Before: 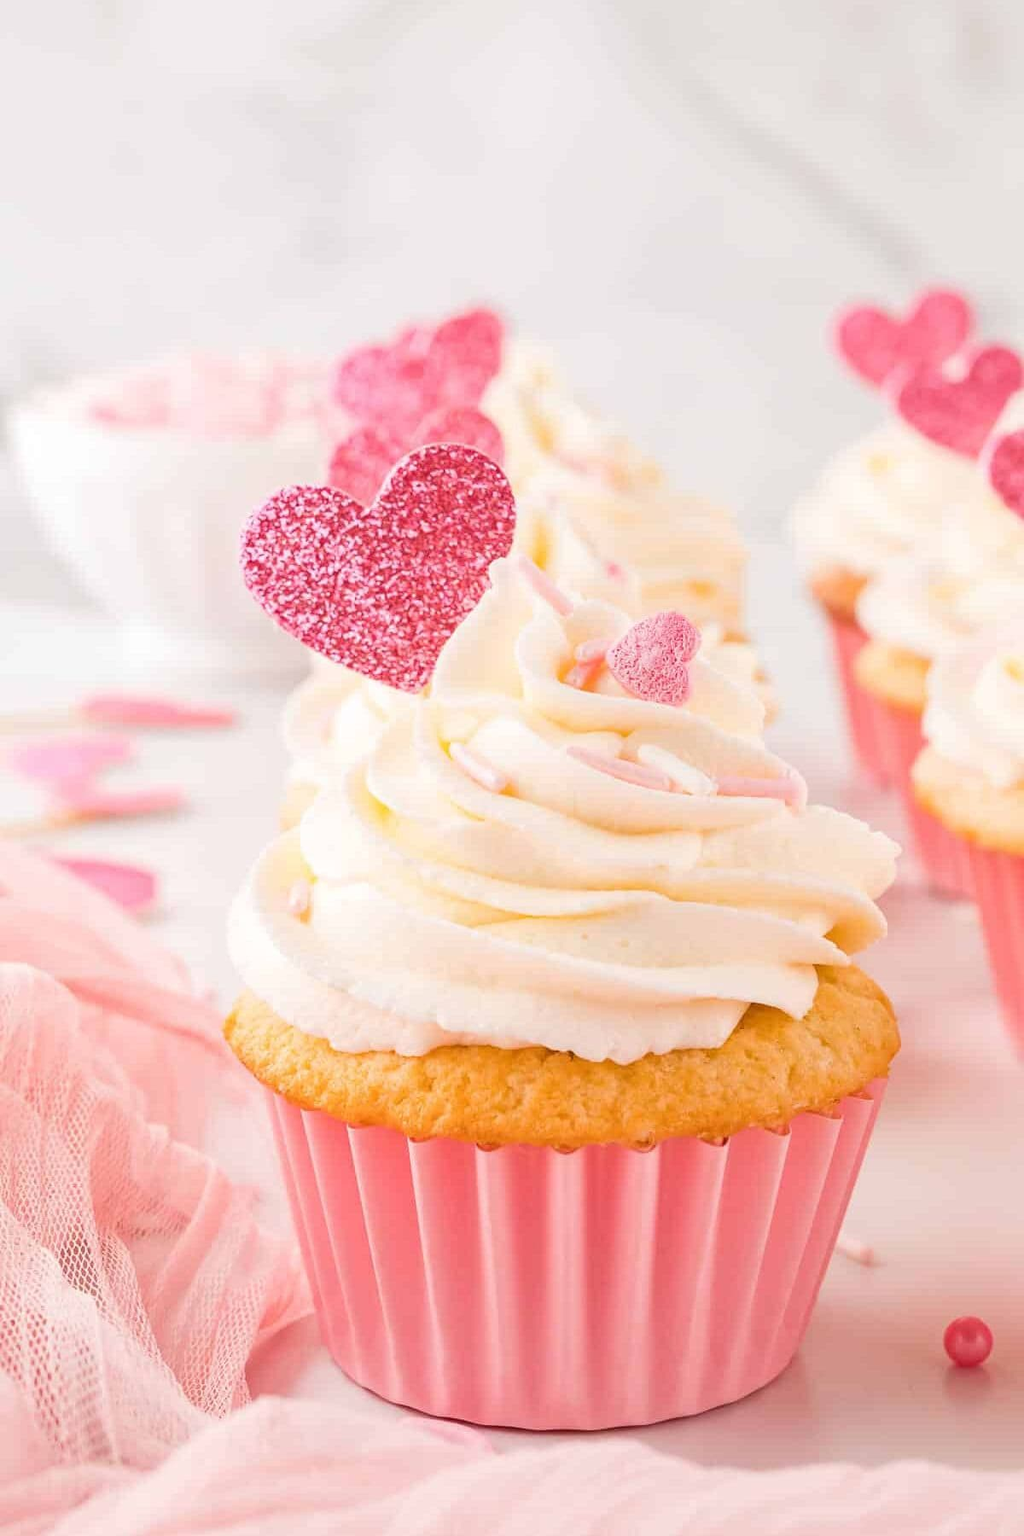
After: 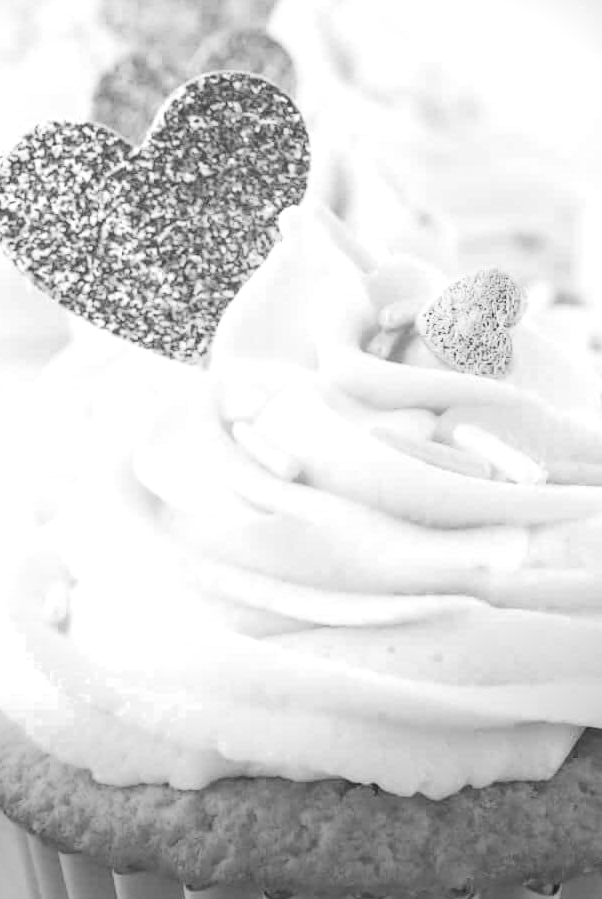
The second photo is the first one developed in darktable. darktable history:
local contrast: on, module defaults
color calibration: output gray [0.253, 0.26, 0.487, 0], illuminant Planckian (black body), x 0.376, y 0.374, temperature 4111.6 K, gamut compression 0.974
levels: white 99.9%
crop: left 24.555%, top 24.91%, right 25.247%, bottom 25.116%
shadows and highlights: shadows -0.866, highlights 41.61
vignetting: fall-off start 97.14%, saturation -0.644, center (-0.069, -0.307), width/height ratio 1.182
color balance rgb: perceptual saturation grading › global saturation 0.451%, perceptual brilliance grading › highlights 7.317%, perceptual brilliance grading › mid-tones 3.091%, perceptual brilliance grading › shadows 2.294%, global vibrance 11.176%
